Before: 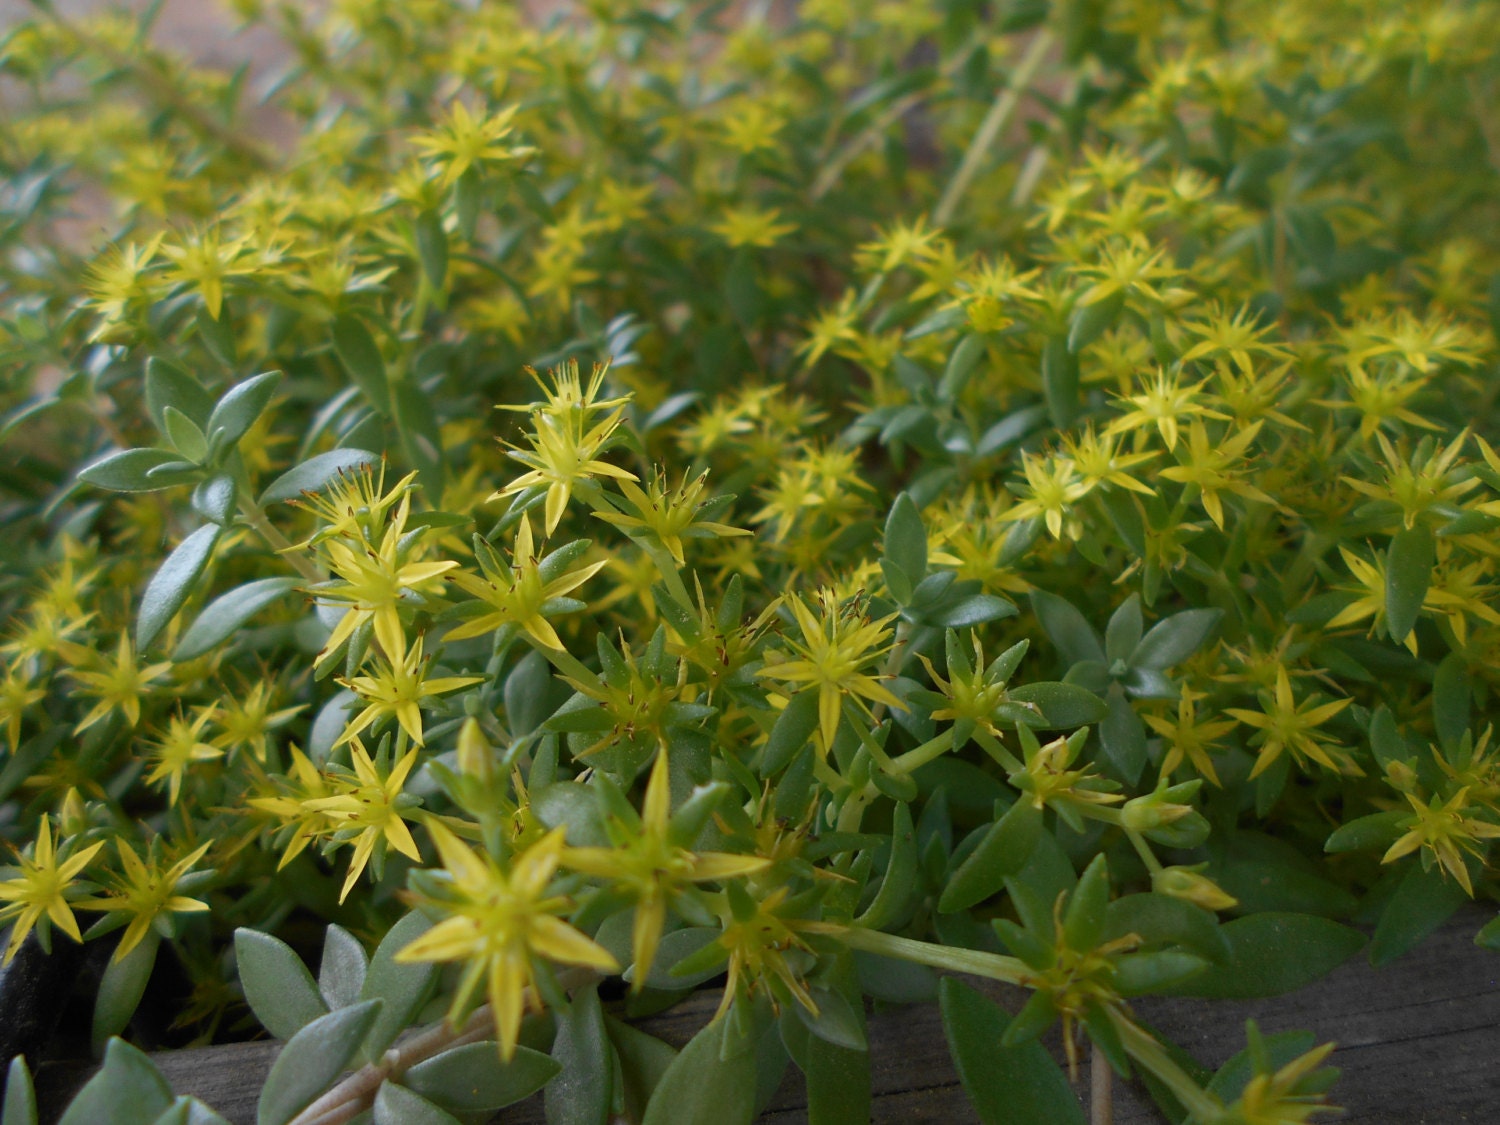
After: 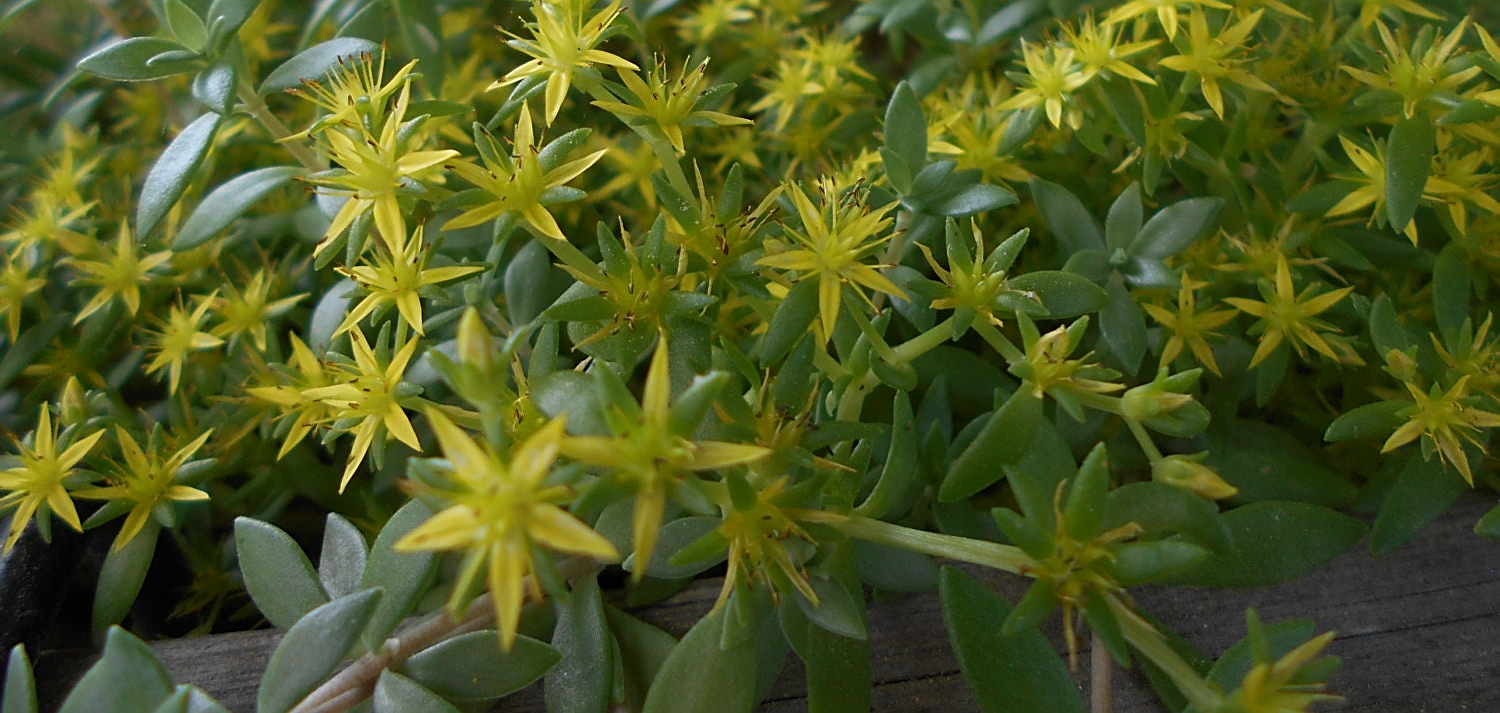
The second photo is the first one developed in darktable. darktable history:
crop and rotate: top 36.609%
sharpen: on, module defaults
